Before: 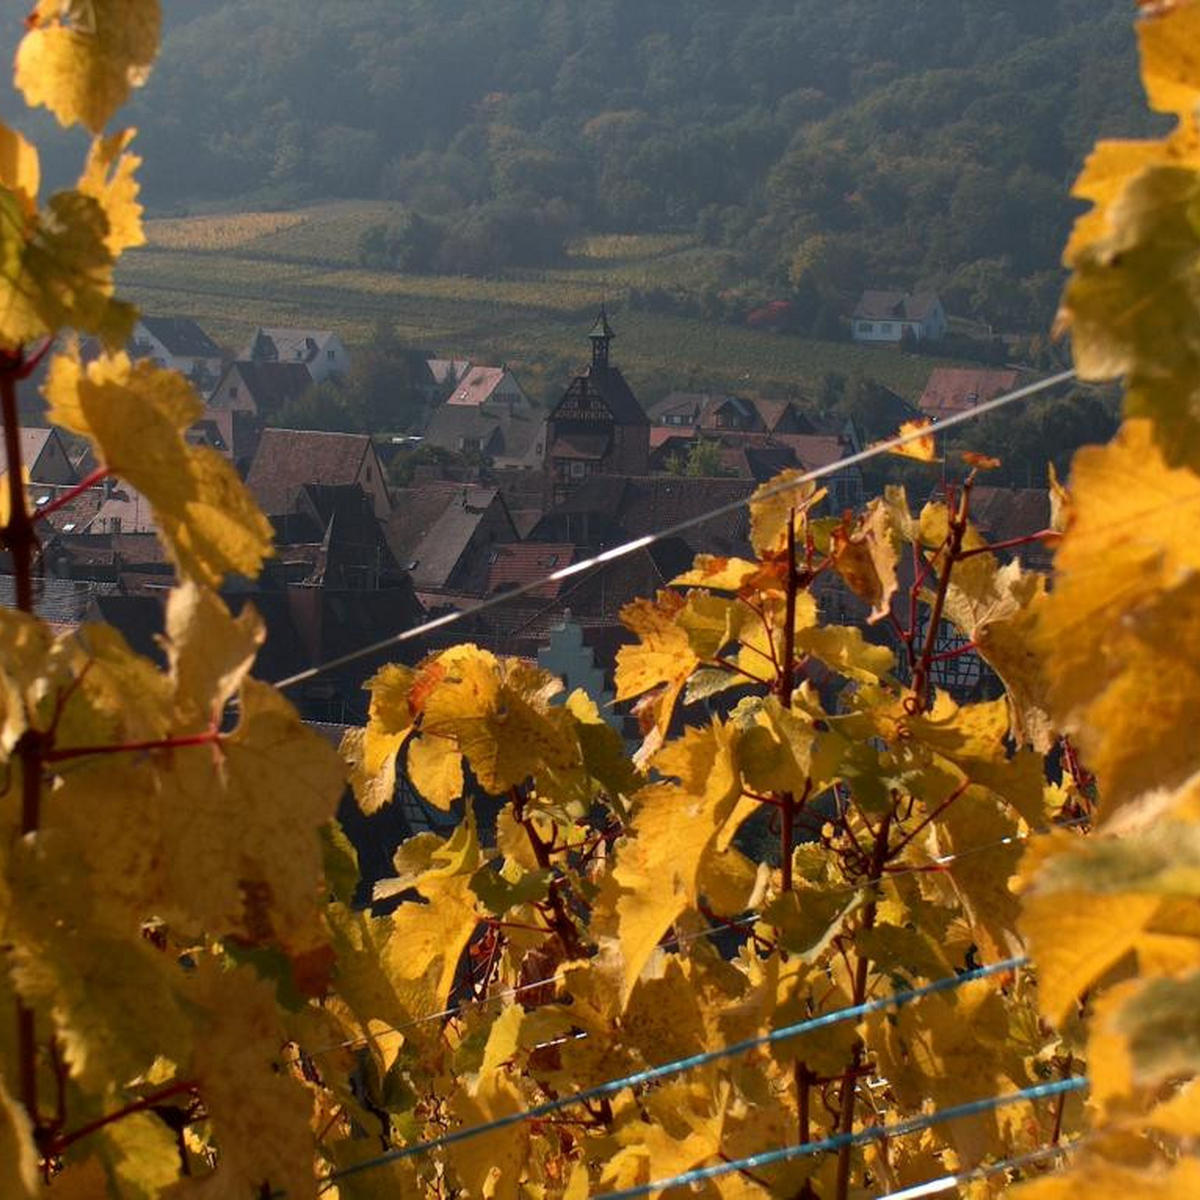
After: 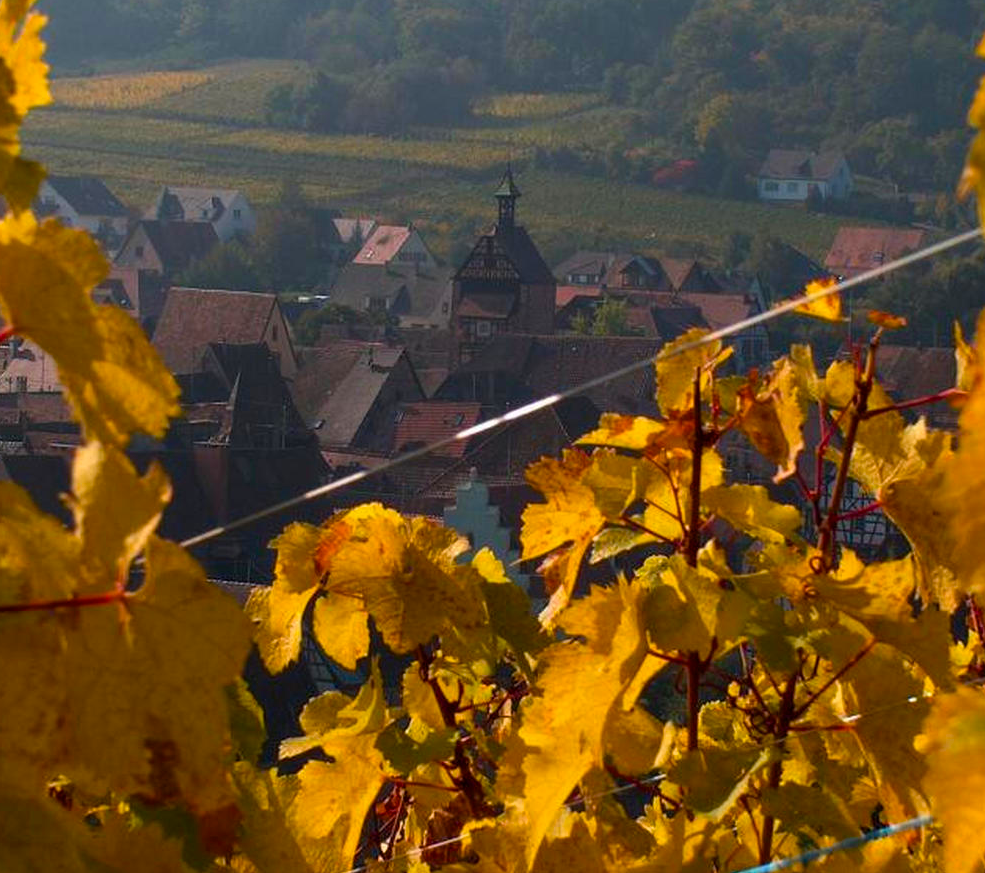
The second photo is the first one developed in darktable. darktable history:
crop: left 7.893%, top 11.753%, right 10.002%, bottom 15.48%
color balance rgb: perceptual saturation grading › global saturation 29.815%, global vibrance 20%
